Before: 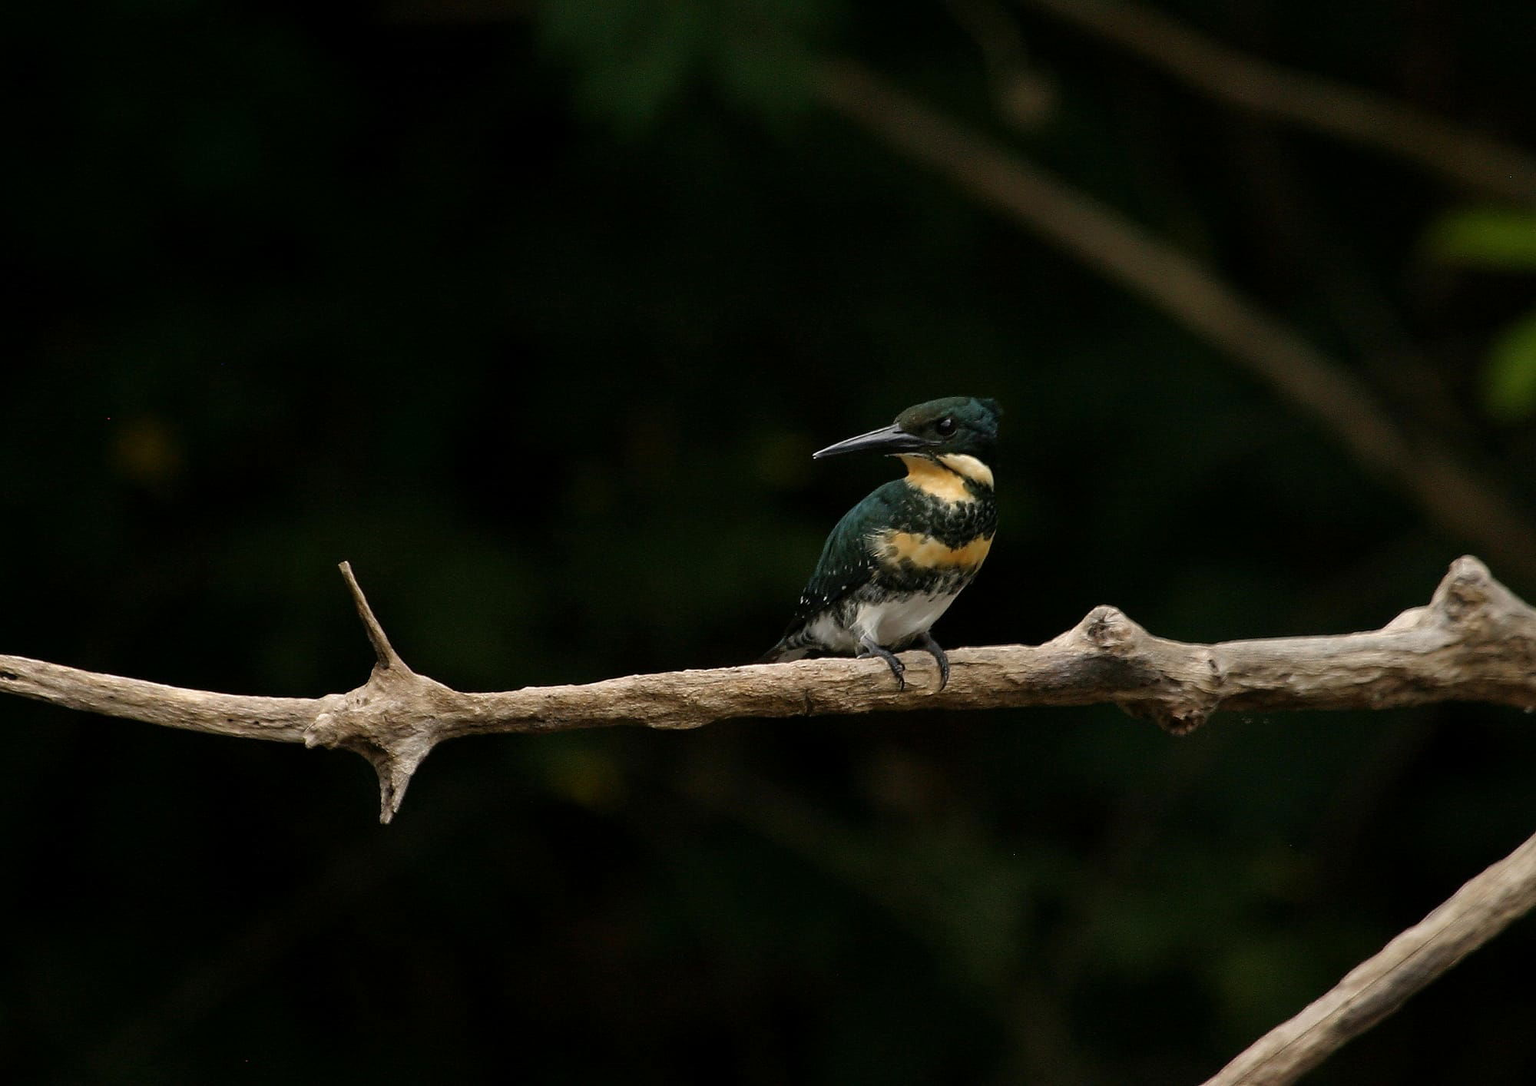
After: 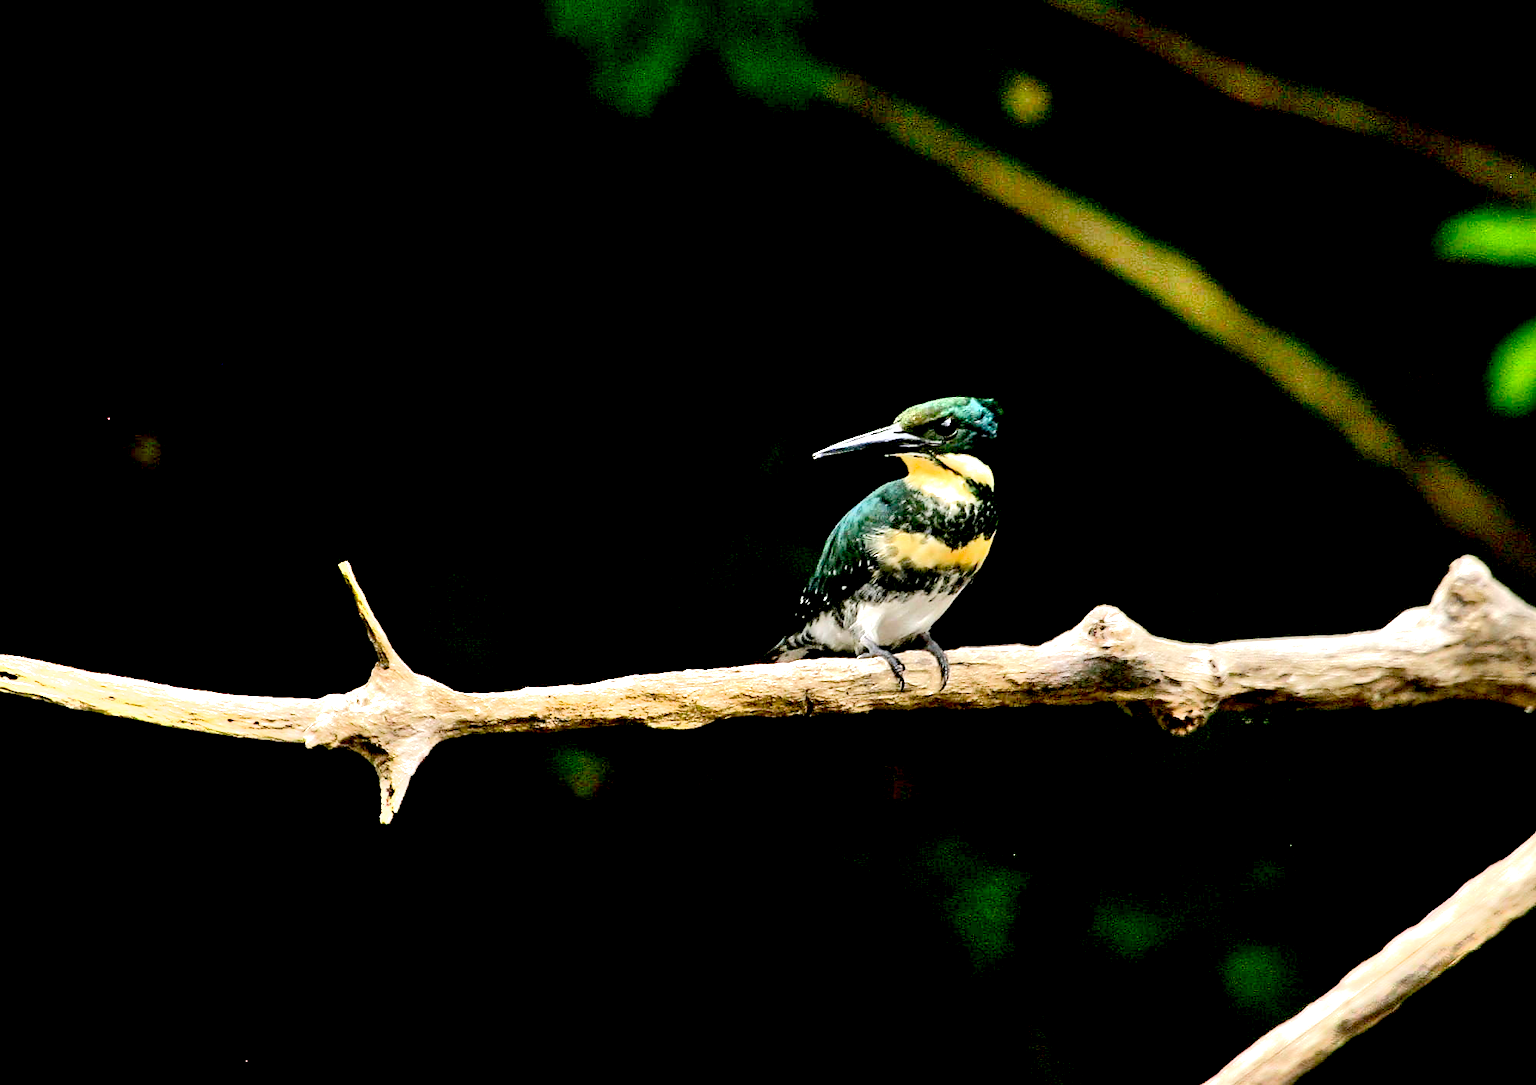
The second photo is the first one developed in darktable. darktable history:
exposure: black level correction 0.009, exposure 1.425 EV, compensate highlight preservation false
color zones: curves: ch1 [(0.113, 0.438) (0.75, 0.5)]; ch2 [(0.12, 0.526) (0.75, 0.5)]
shadows and highlights: white point adjustment 1, soften with gaussian
white balance: red 1.004, blue 1.024
